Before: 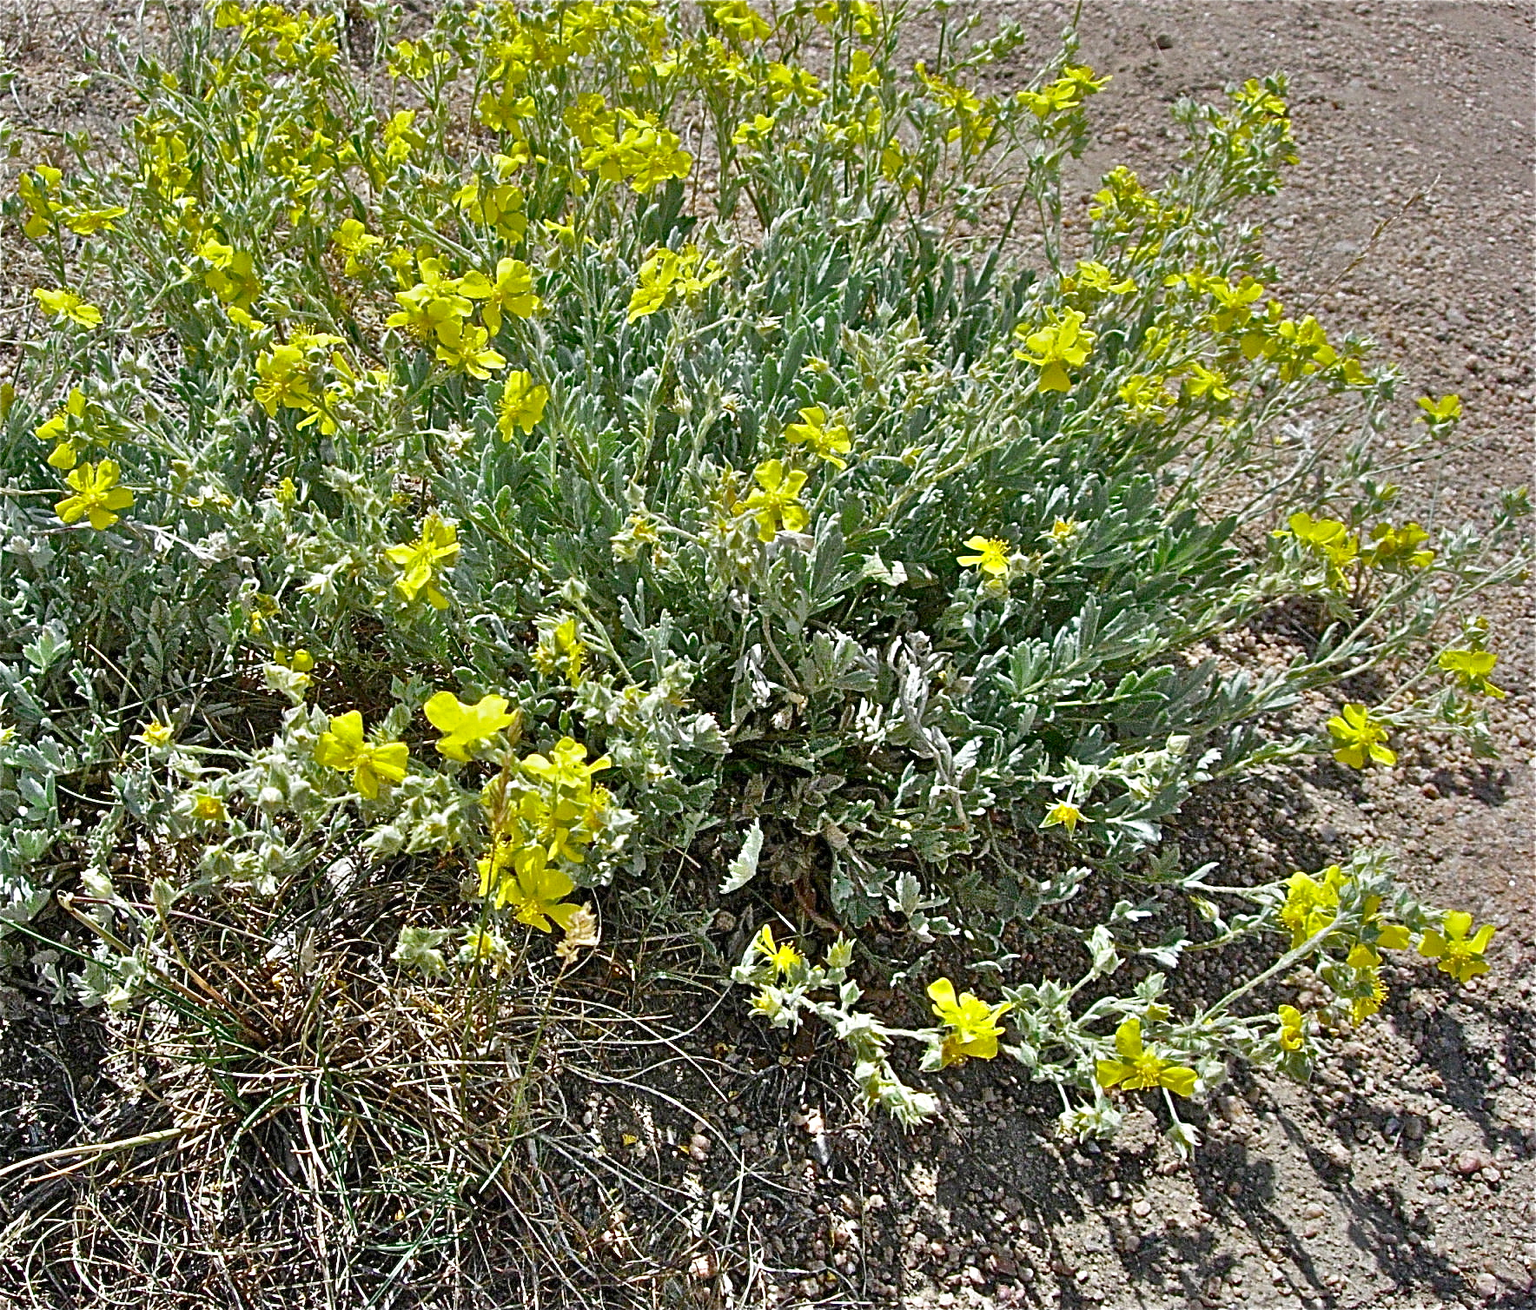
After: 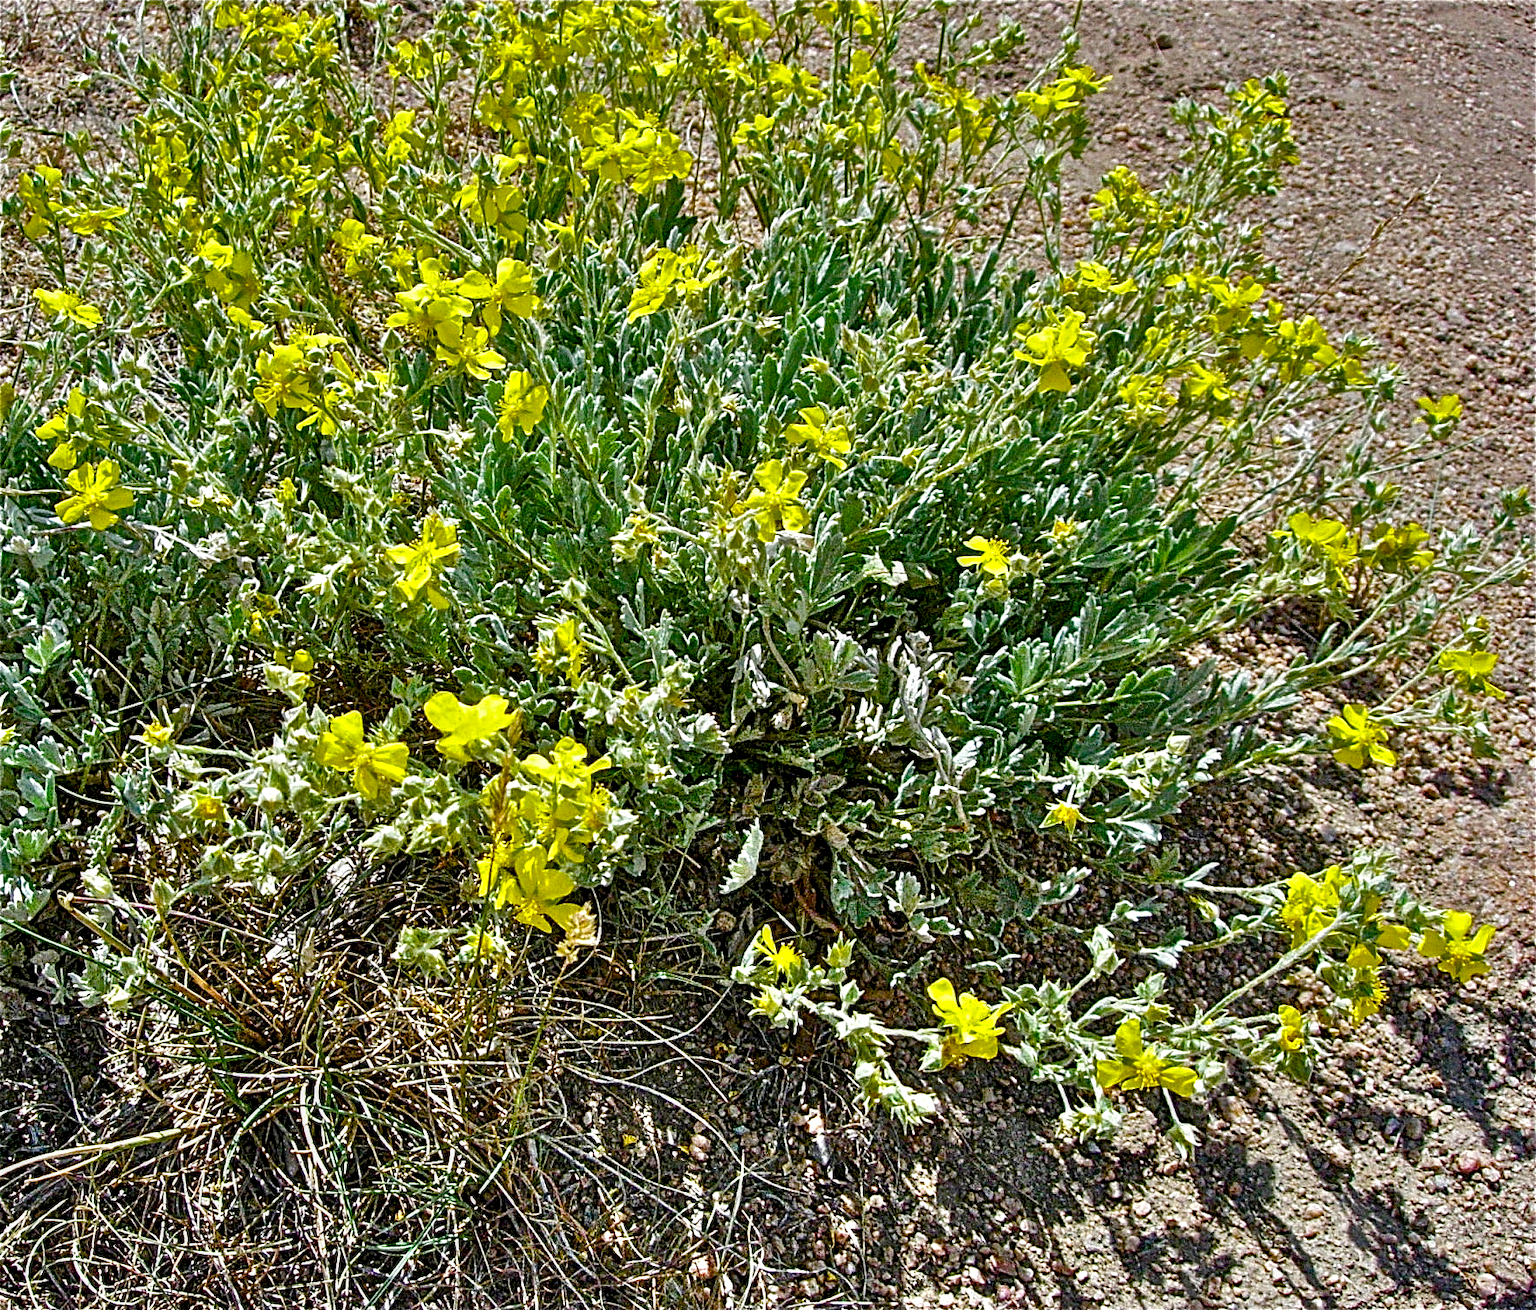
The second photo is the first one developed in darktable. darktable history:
color balance rgb: linear chroma grading › global chroma 18.9%, perceptual saturation grading › global saturation 20%, perceptual saturation grading › highlights -25%, perceptual saturation grading › shadows 50%, global vibrance 18.93%
local contrast: detail 150%
